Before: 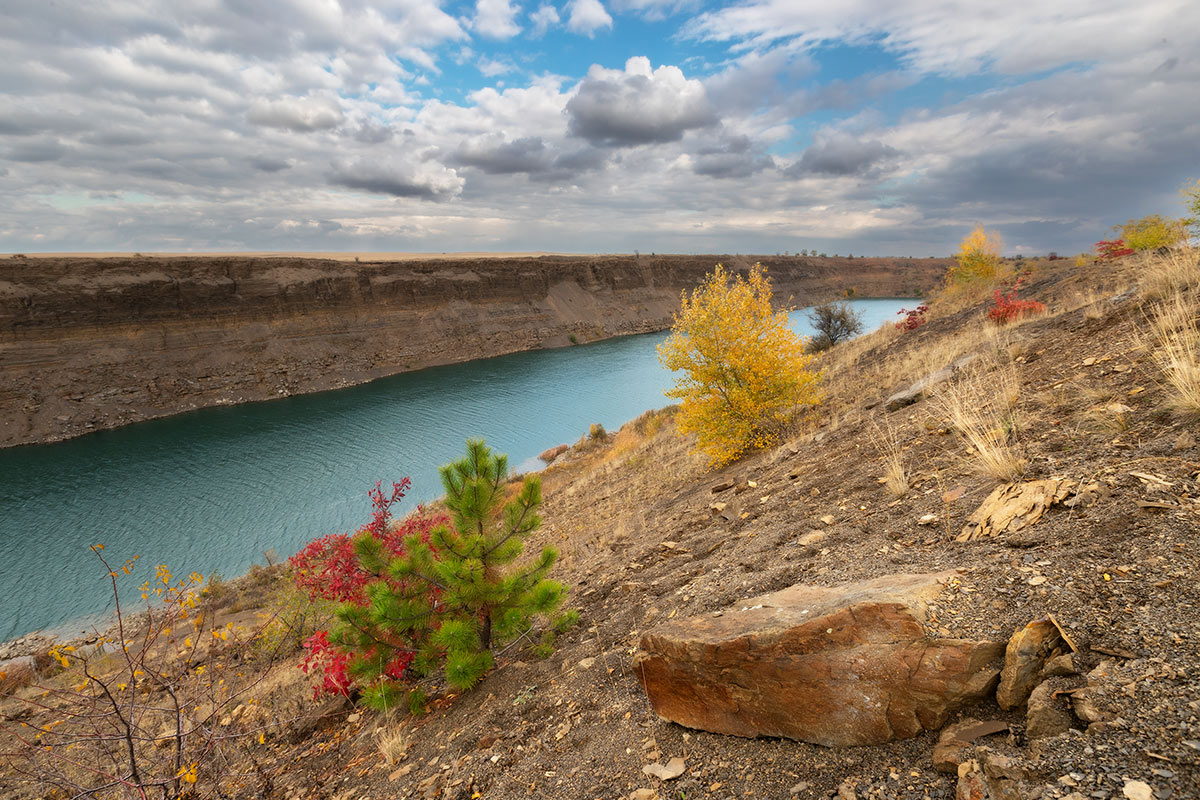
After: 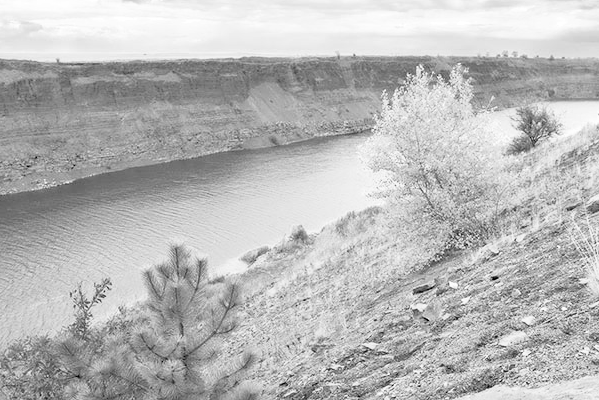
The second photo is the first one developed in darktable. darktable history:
filmic rgb: black relative exposure -3.31 EV, white relative exposure 3.45 EV, hardness 2.36, contrast 1.103
color zones: curves: ch2 [(0, 0.5) (0.084, 0.497) (0.323, 0.335) (0.4, 0.497) (1, 0.5)], process mode strong
crop: left 25%, top 25%, right 25%, bottom 25%
exposure: black level correction 0, exposure 1.5 EV, compensate exposure bias true, compensate highlight preservation false
monochrome: a 16.01, b -2.65, highlights 0.52
graduated density: rotation -180°, offset 27.42
tone equalizer: -7 EV 0.15 EV, -6 EV 0.6 EV, -5 EV 1.15 EV, -4 EV 1.33 EV, -3 EV 1.15 EV, -2 EV 0.6 EV, -1 EV 0.15 EV, mask exposure compensation -0.5 EV
color balance rgb: linear chroma grading › global chroma -0.67%, saturation formula JzAzBz (2021)
